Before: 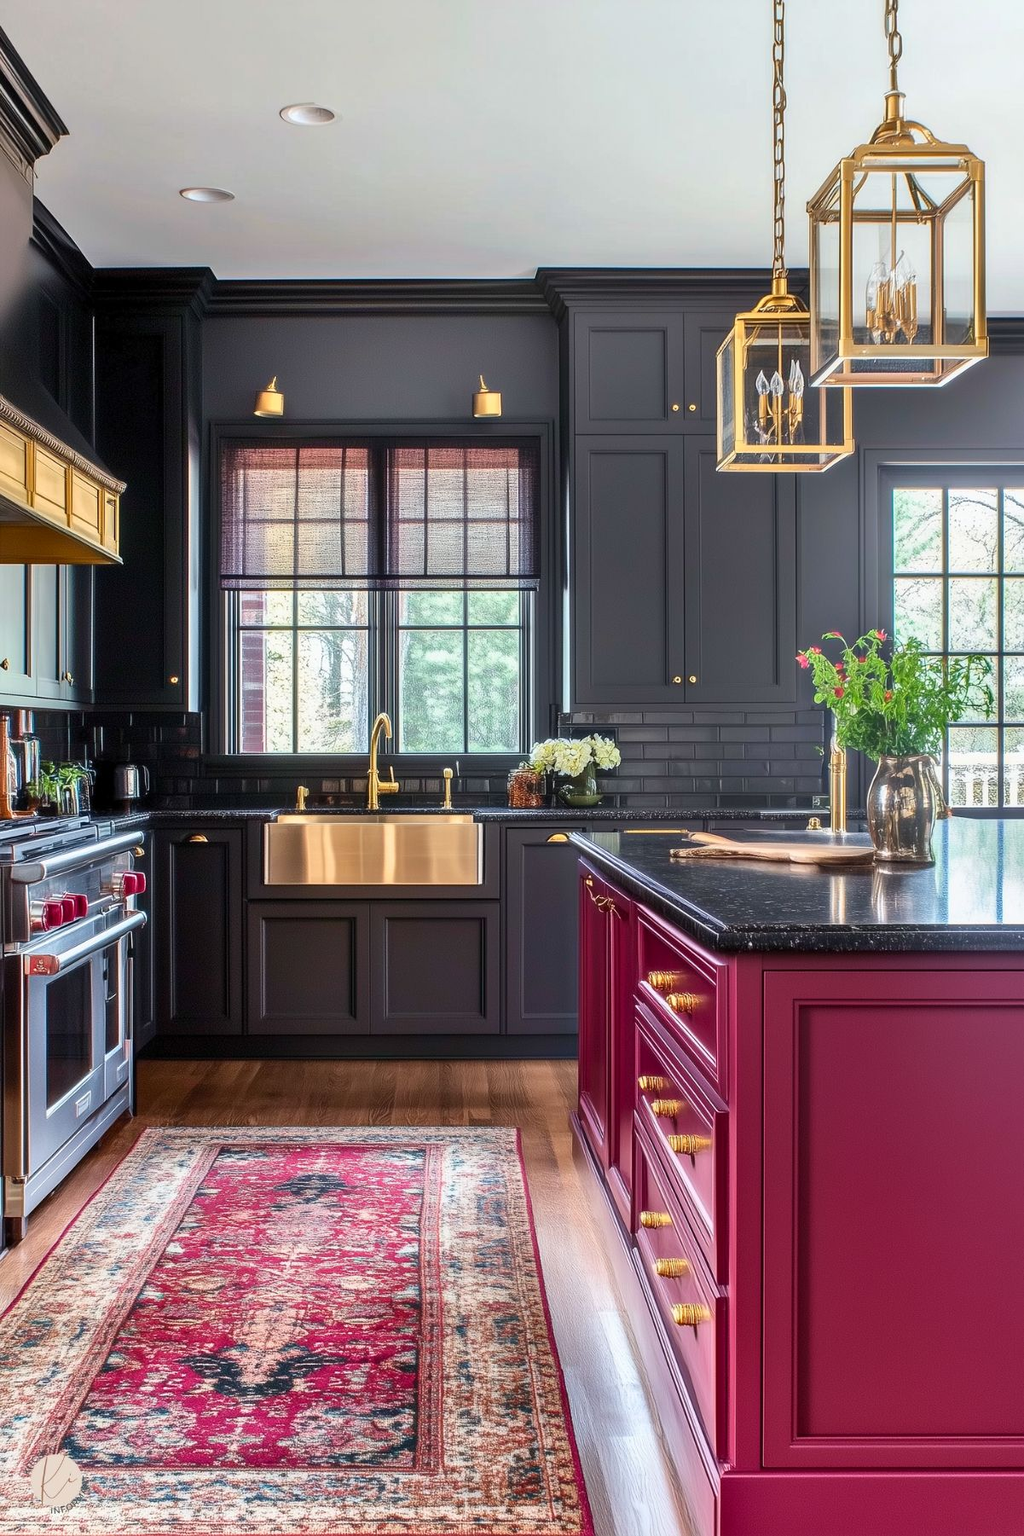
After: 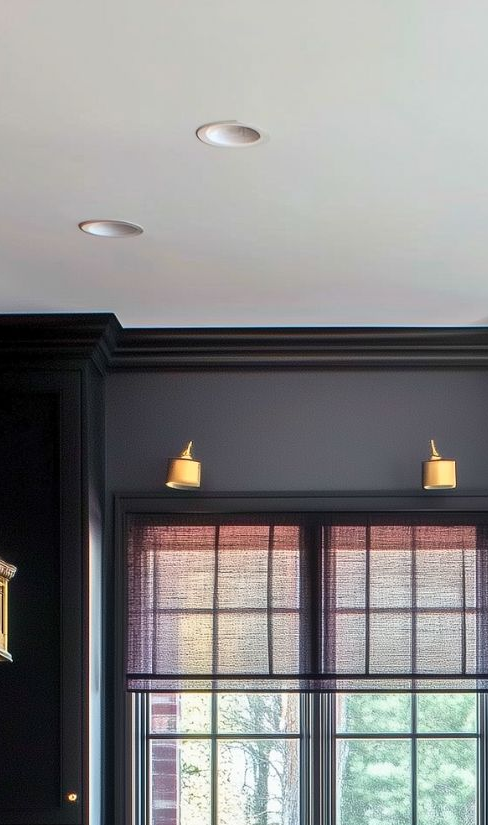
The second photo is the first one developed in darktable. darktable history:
crop and rotate: left 11.055%, top 0.045%, right 48.244%, bottom 54.12%
